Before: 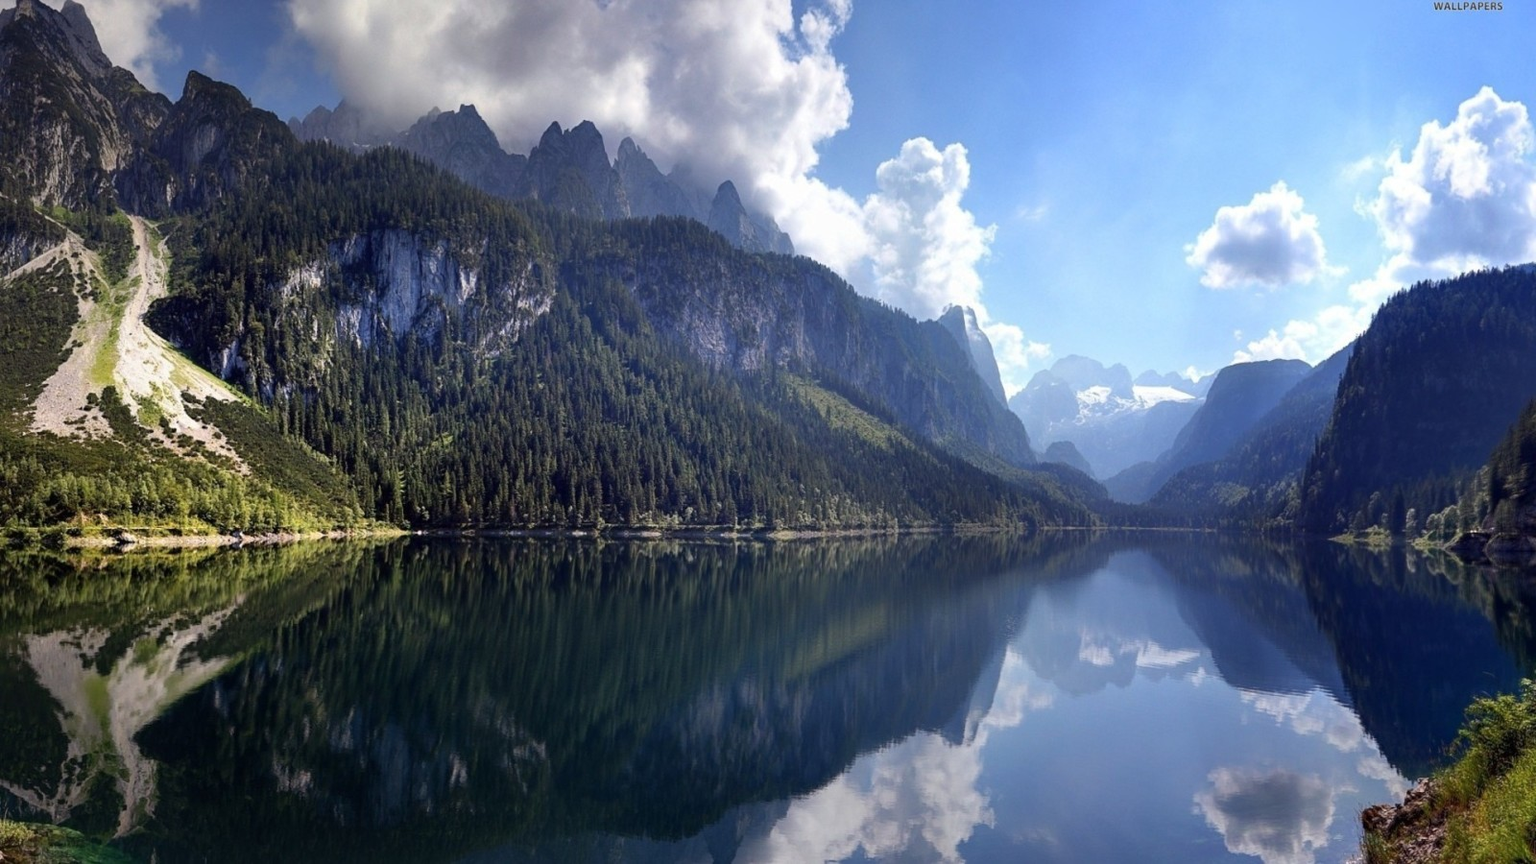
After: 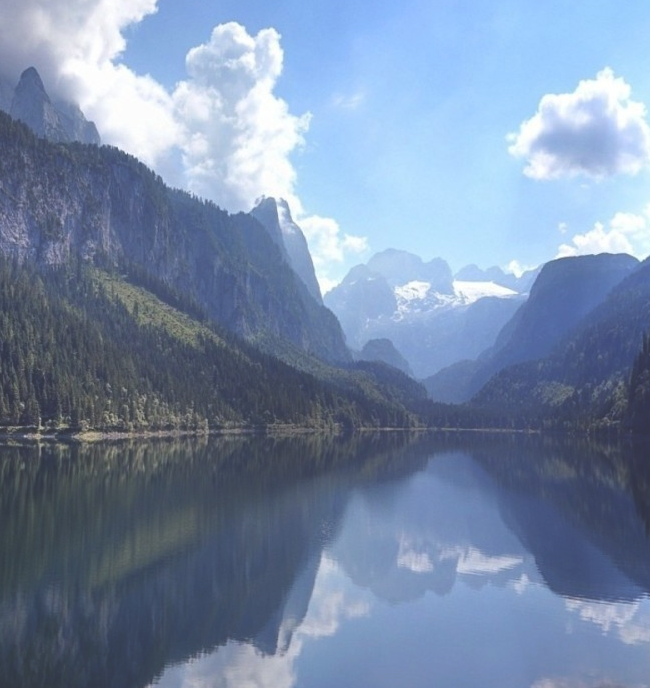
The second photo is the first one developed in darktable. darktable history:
exposure: black level correction -0.029, compensate highlight preservation false
crop: left 45.44%, top 13.51%, right 13.923%, bottom 9.971%
